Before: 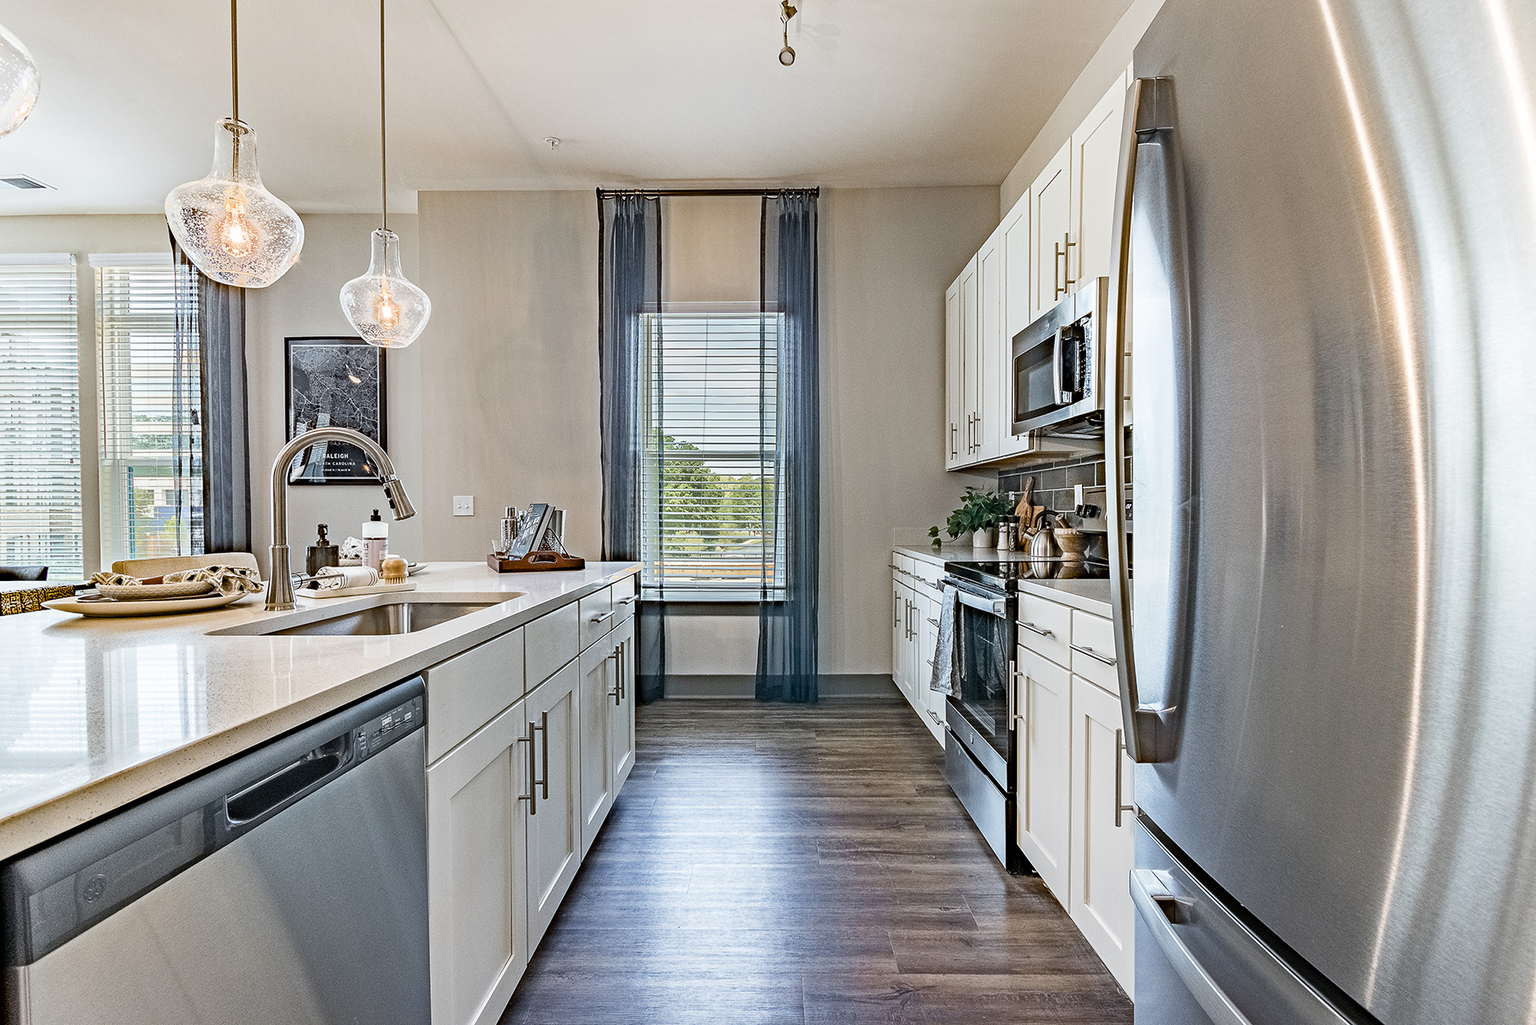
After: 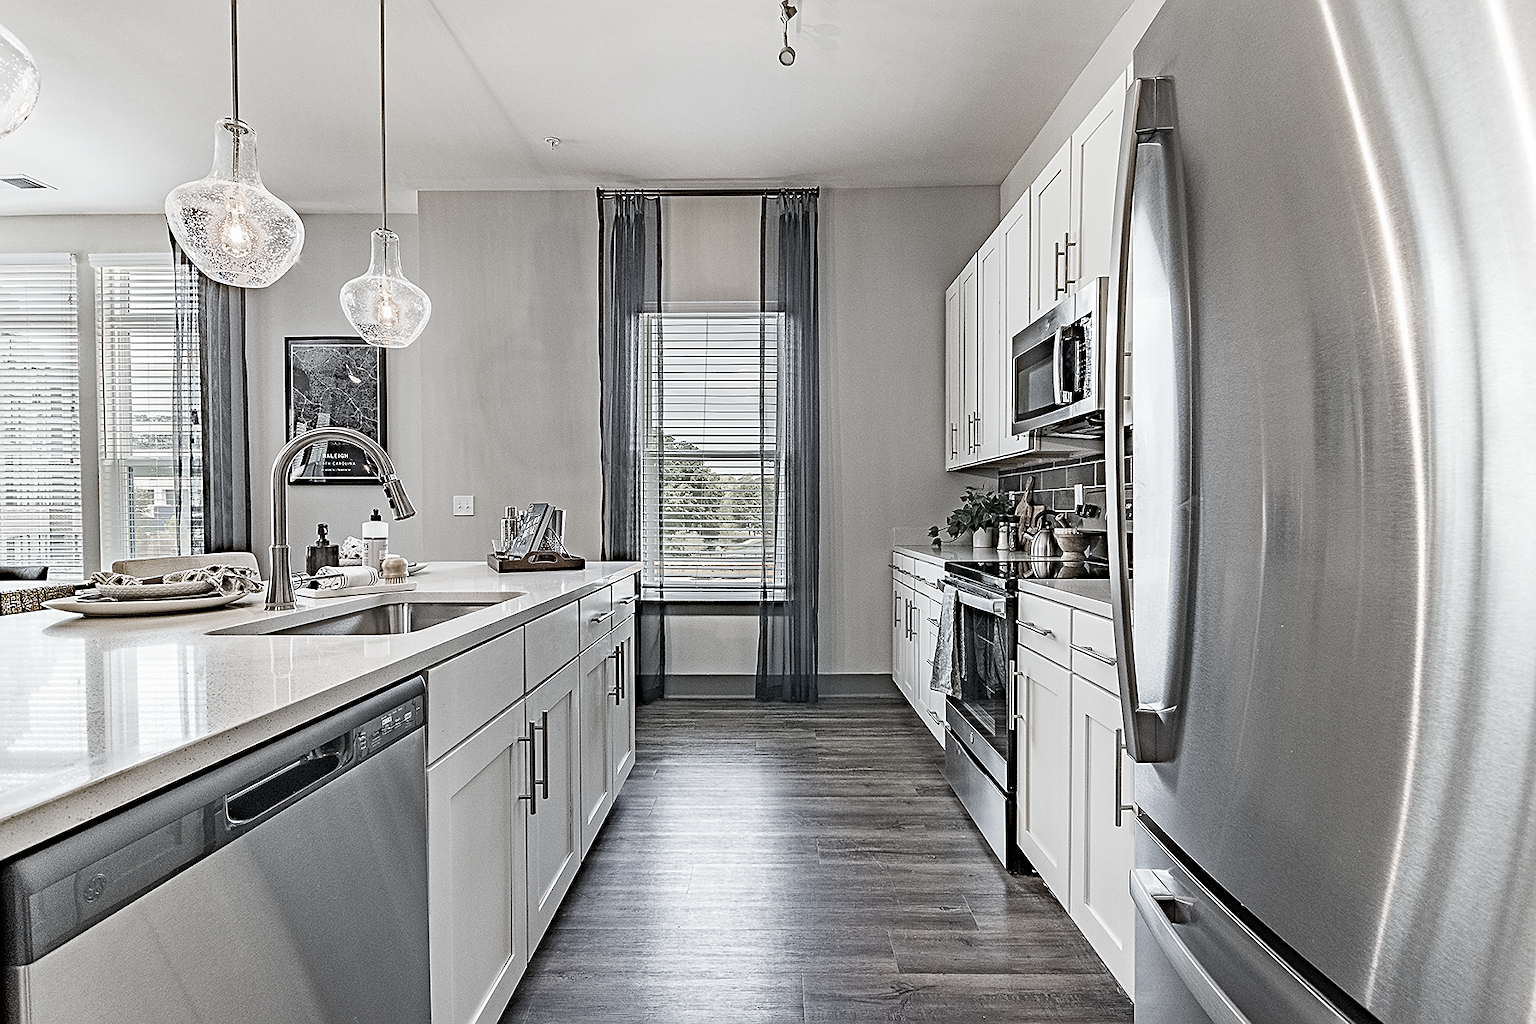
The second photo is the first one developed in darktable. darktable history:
sharpen: on, module defaults
color correction: highlights b* 0.001, saturation 0.295
